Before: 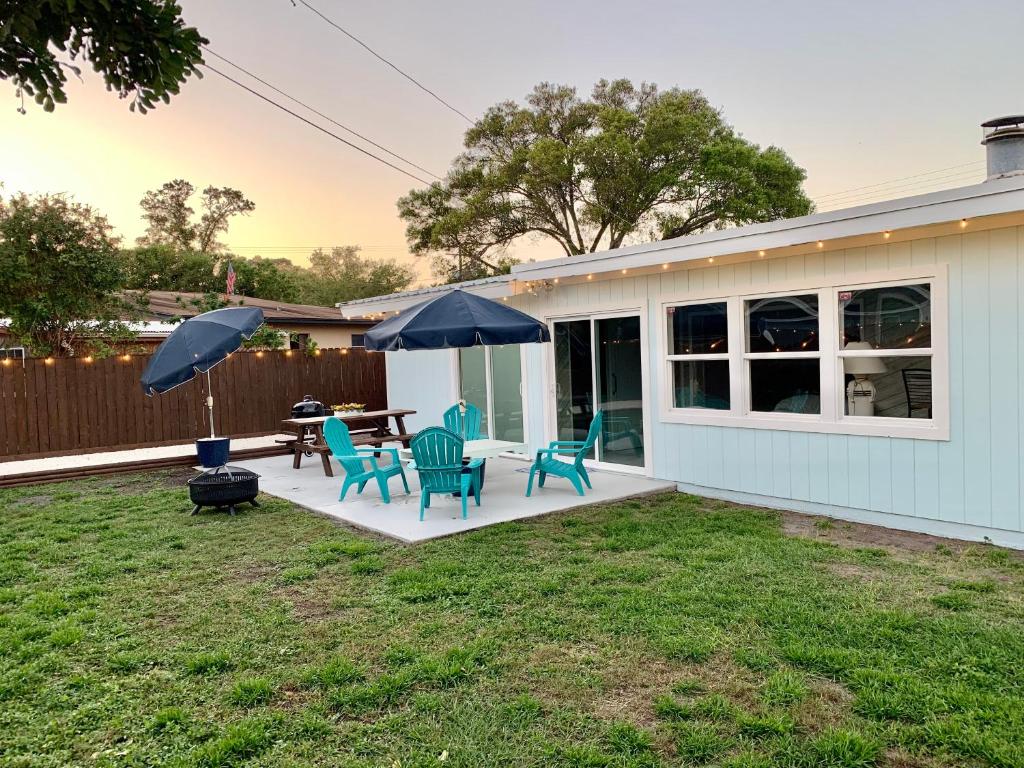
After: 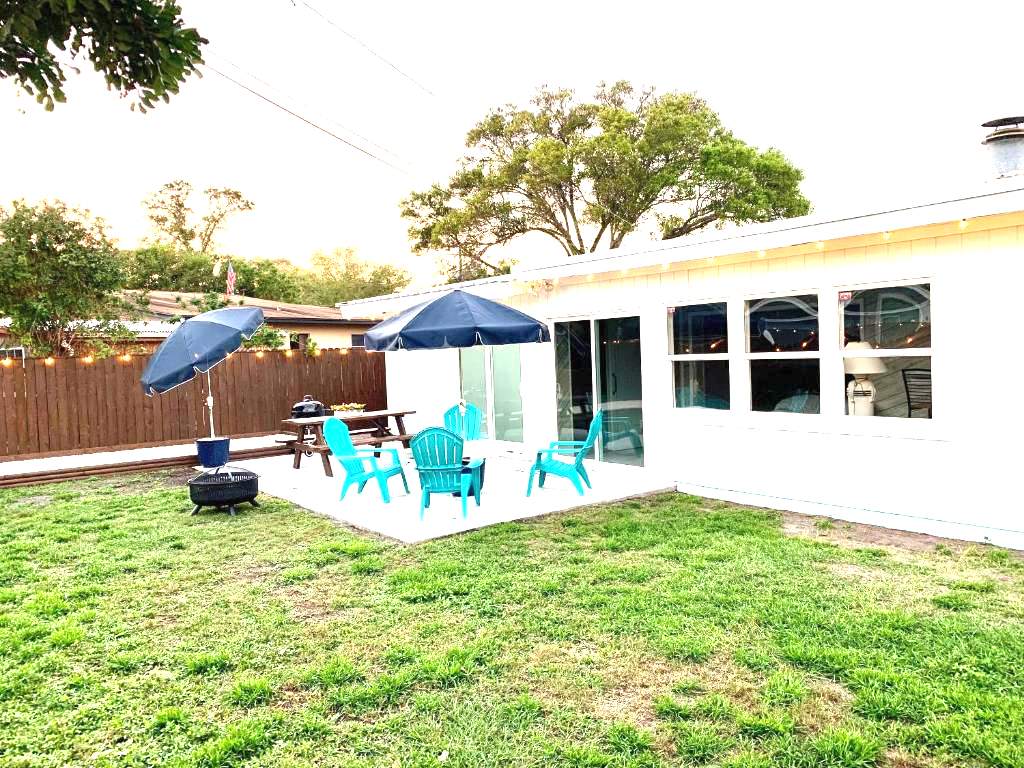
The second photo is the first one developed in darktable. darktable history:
exposure: black level correction 0, exposure 1.755 EV, compensate highlight preservation false
